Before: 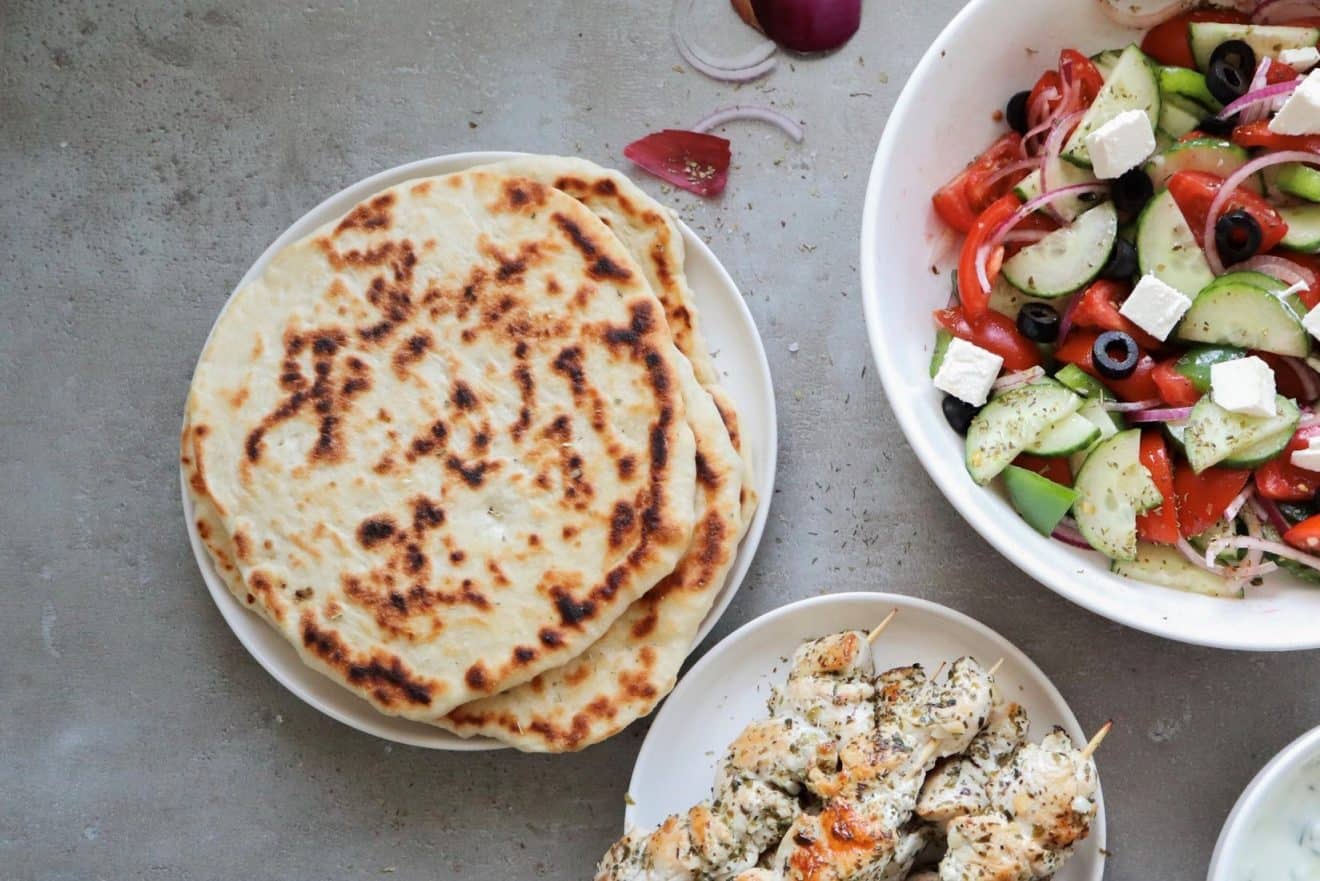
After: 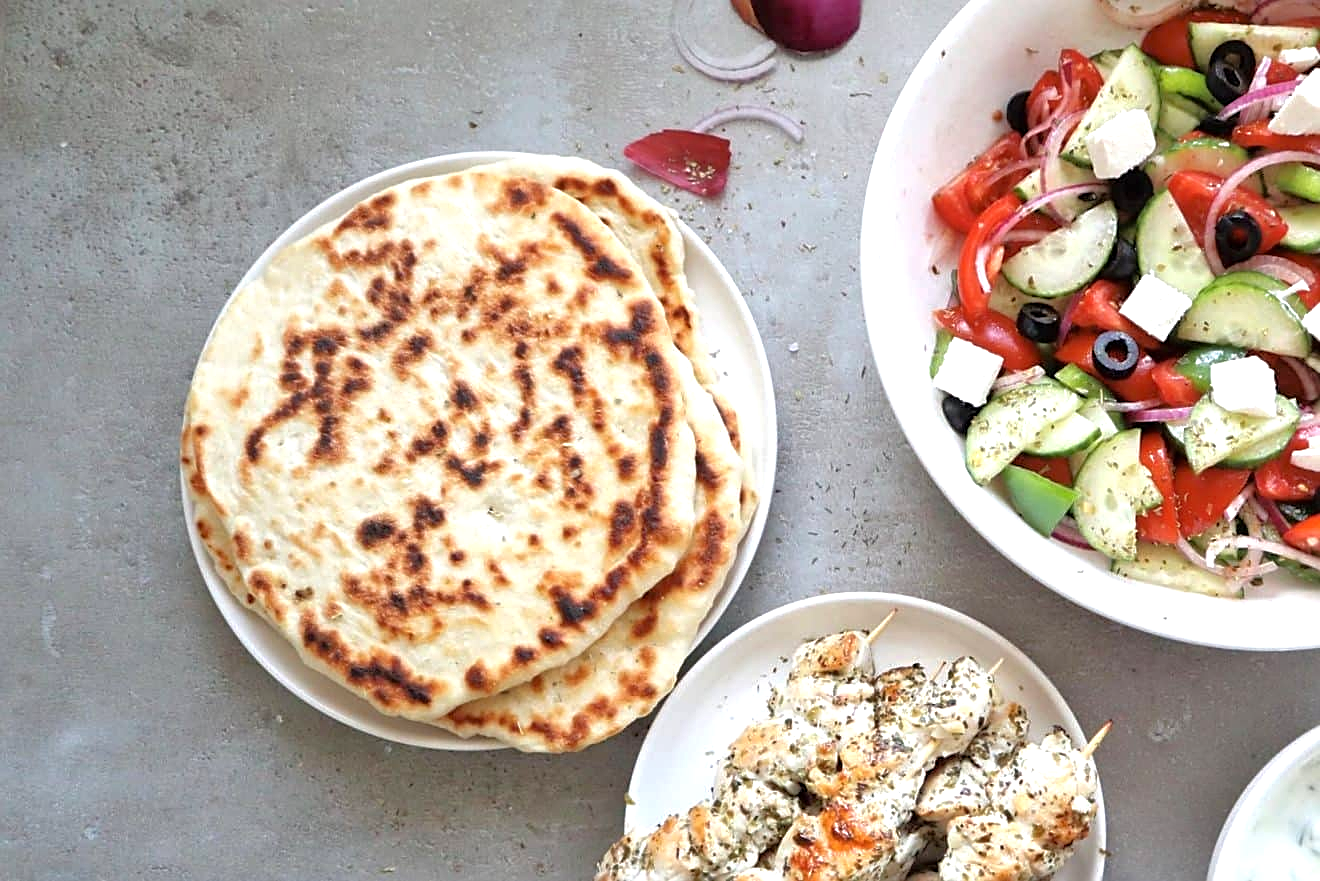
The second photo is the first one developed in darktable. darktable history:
sharpen: on, module defaults
base curve: curves: ch0 [(0, 0) (0.74, 0.67) (1, 1)]
exposure: exposure 0.6 EV, compensate highlight preservation false
tone equalizer: -8 EV 0.001 EV, -7 EV -0.004 EV, -6 EV 0.009 EV, -5 EV 0.032 EV, -4 EV 0.276 EV, -3 EV 0.644 EV, -2 EV 0.584 EV, -1 EV 0.187 EV, +0 EV 0.024 EV
